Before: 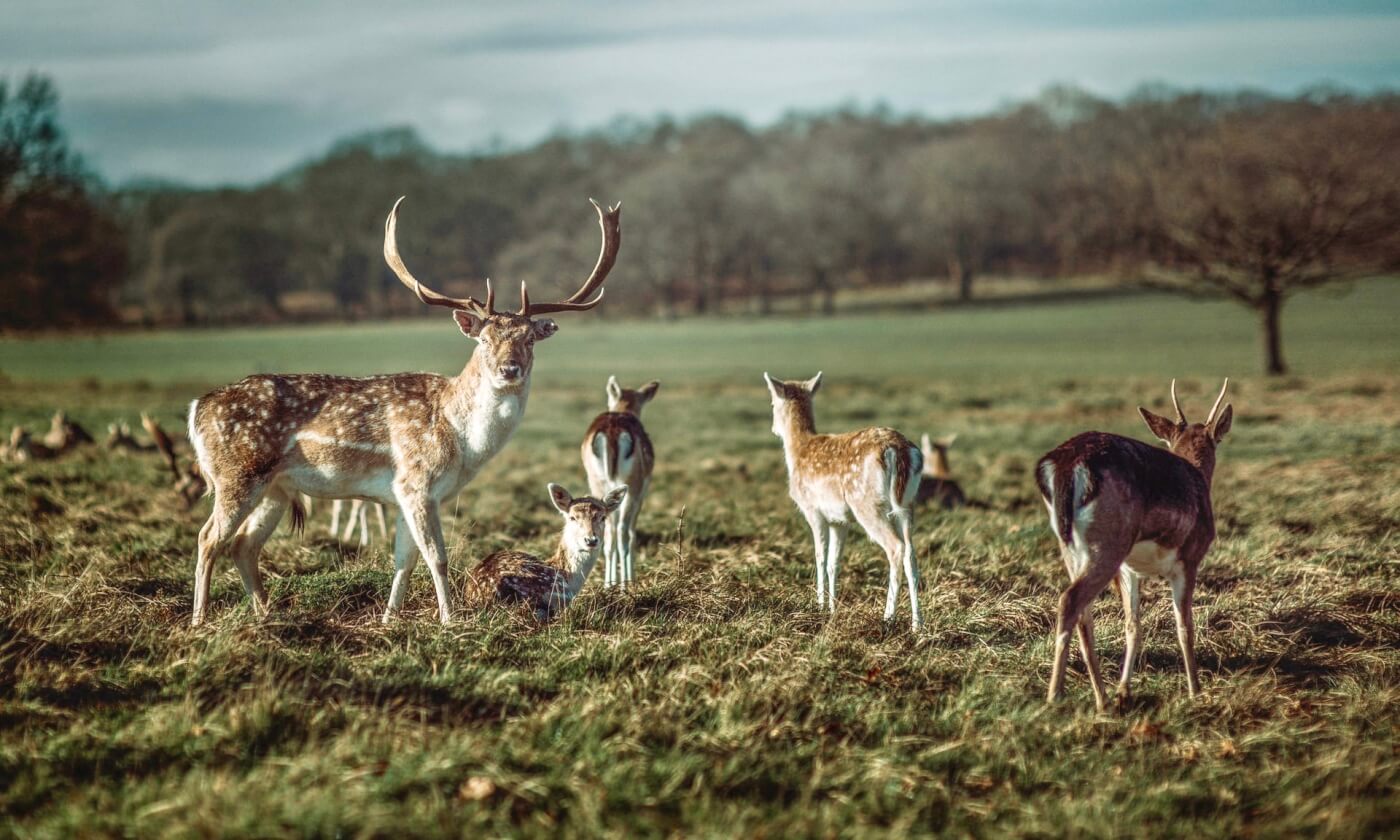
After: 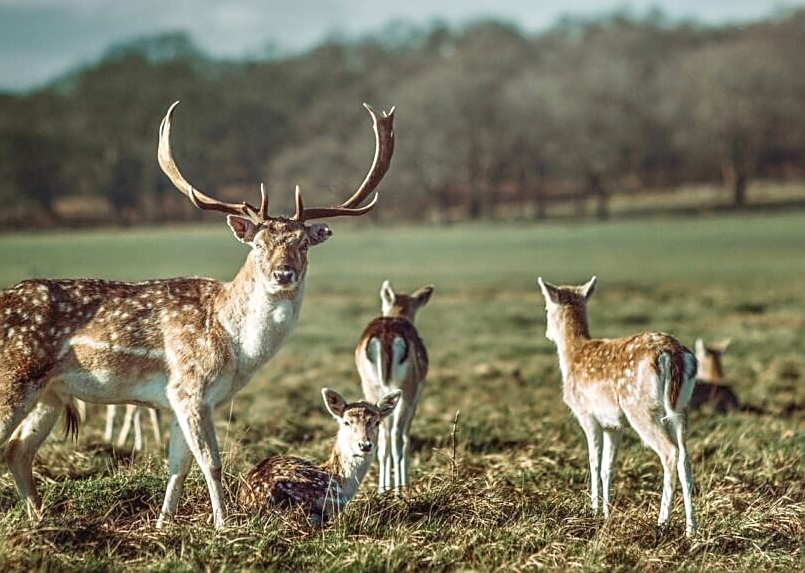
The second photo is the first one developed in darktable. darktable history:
sharpen: on, module defaults
crop: left 16.214%, top 11.317%, right 26.273%, bottom 20.428%
